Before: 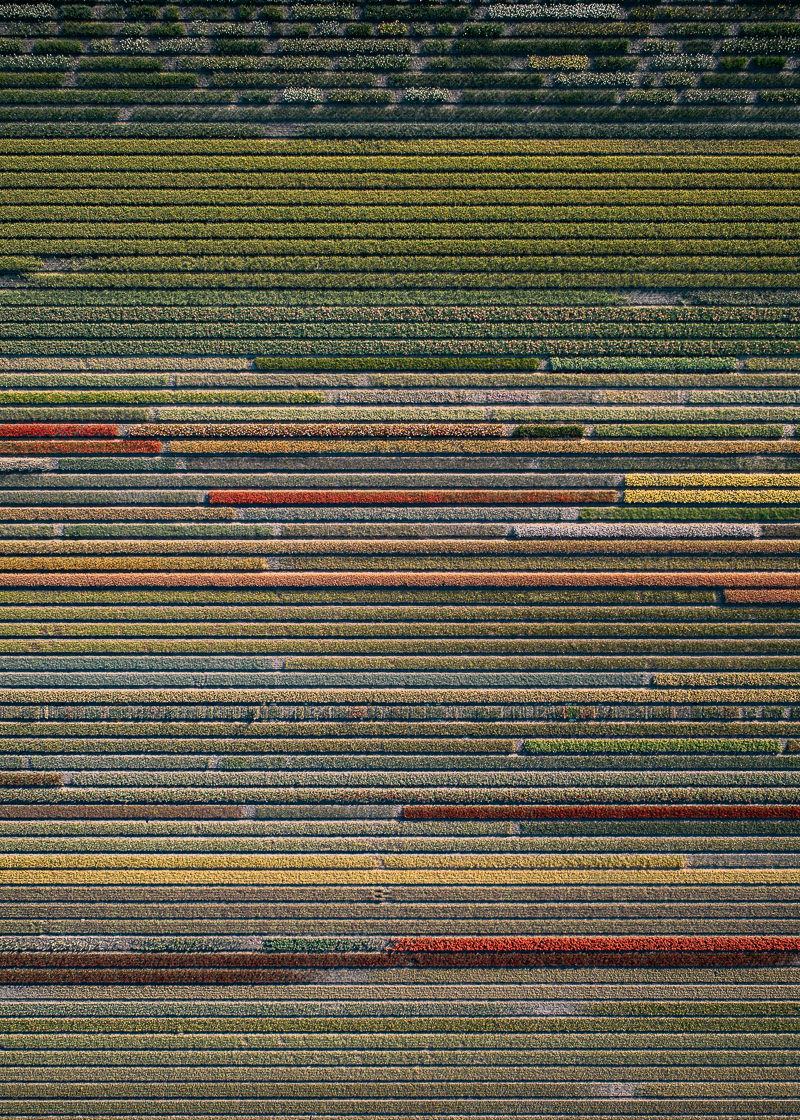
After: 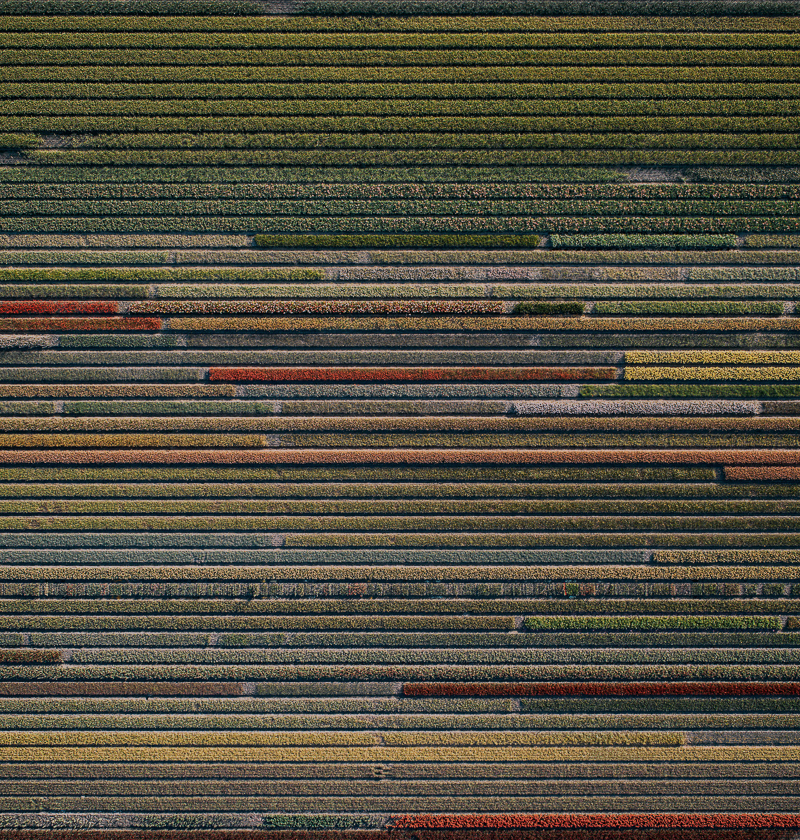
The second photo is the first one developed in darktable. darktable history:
exposure: exposure -0.582 EV, compensate highlight preservation false
crop: top 11.038%, bottom 13.962%
contrast brightness saturation: saturation -0.1
